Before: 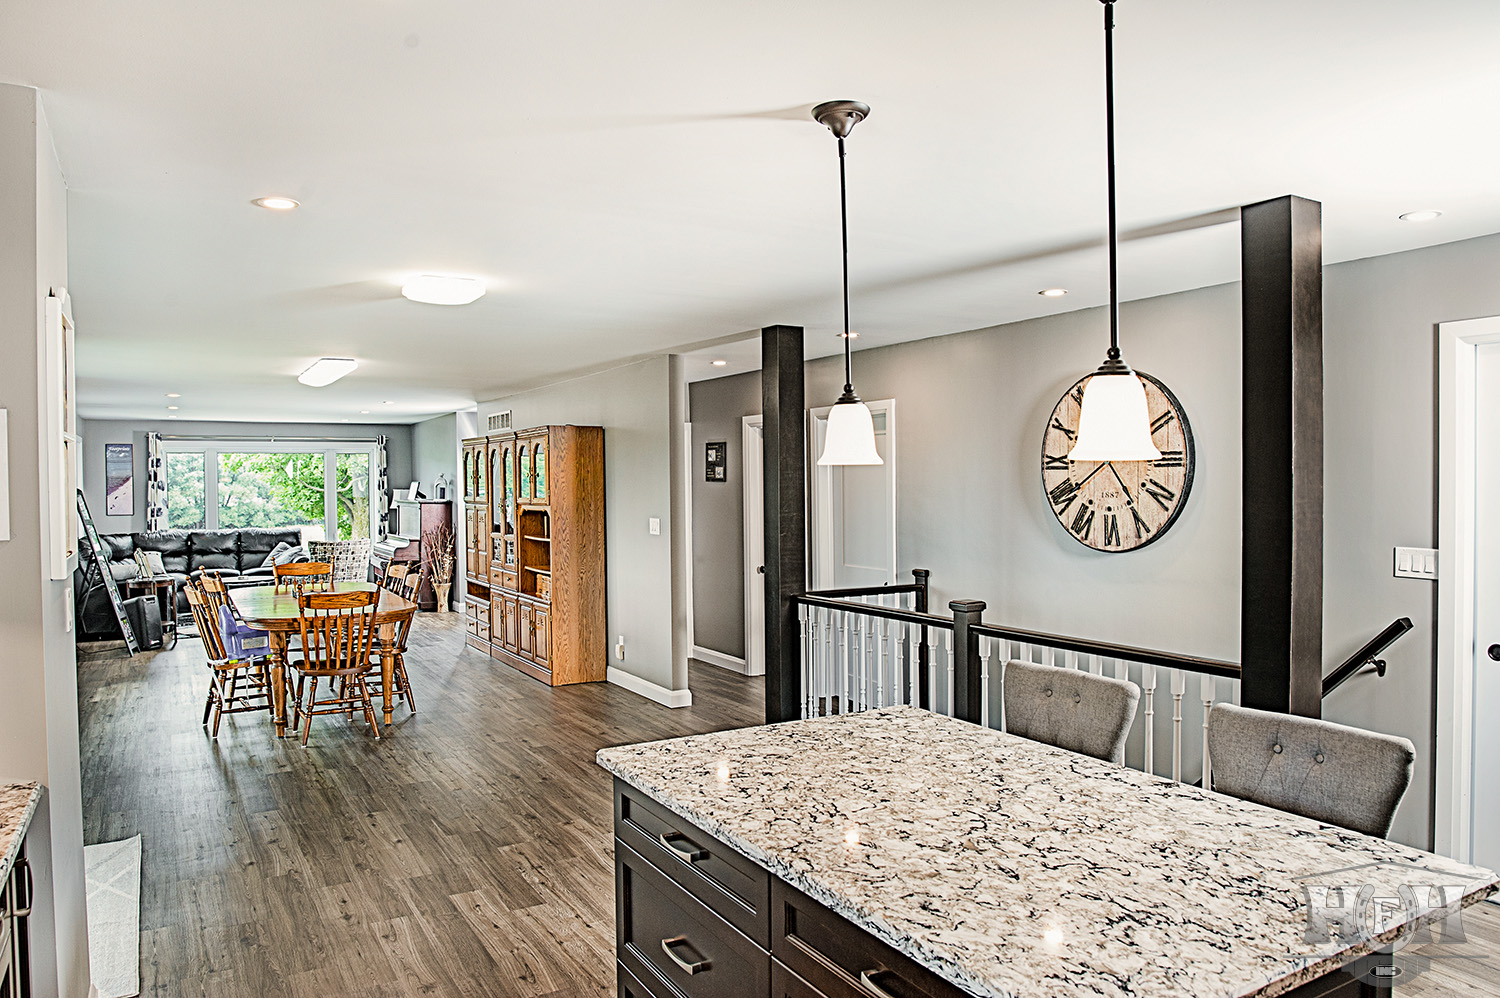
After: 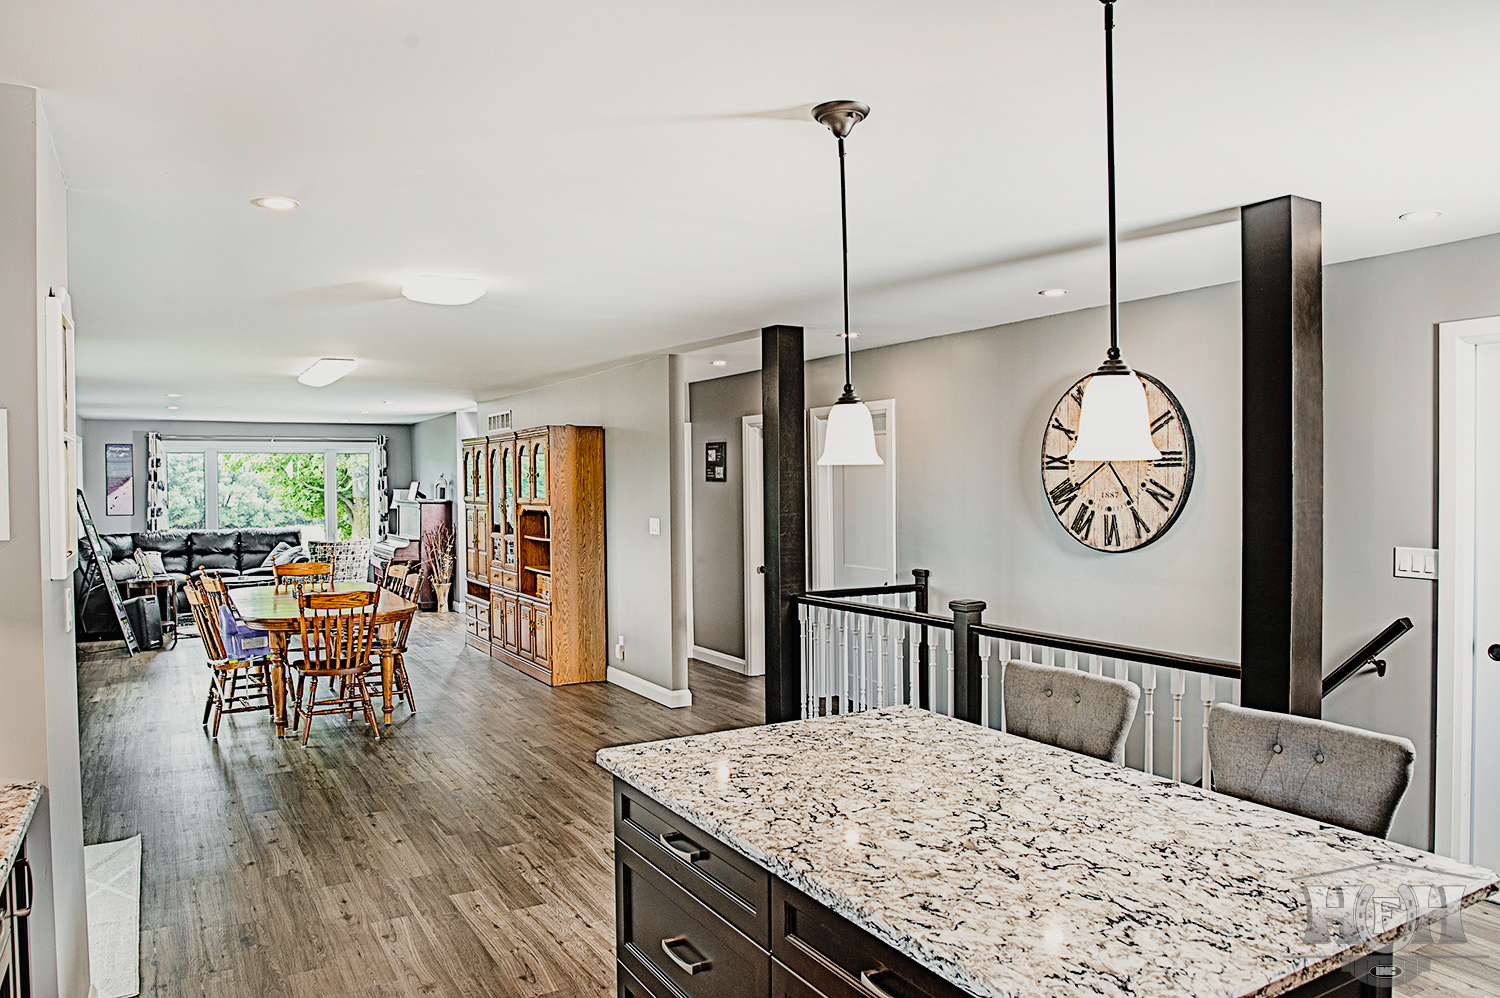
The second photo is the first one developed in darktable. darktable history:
tone curve: curves: ch0 [(0, 0.009) (0.105, 0.069) (0.195, 0.154) (0.289, 0.278) (0.384, 0.391) (0.513, 0.53) (0.66, 0.667) (0.895, 0.863) (1, 0.919)]; ch1 [(0, 0) (0.161, 0.092) (0.35, 0.33) (0.403, 0.395) (0.456, 0.469) (0.502, 0.499) (0.519, 0.514) (0.576, 0.587) (0.642, 0.645) (0.701, 0.742) (1, 0.942)]; ch2 [(0, 0) (0.371, 0.362) (0.437, 0.437) (0.501, 0.5) (0.53, 0.528) (0.569, 0.551) (0.619, 0.58) (0.883, 0.752) (1, 0.929)], preserve colors none
